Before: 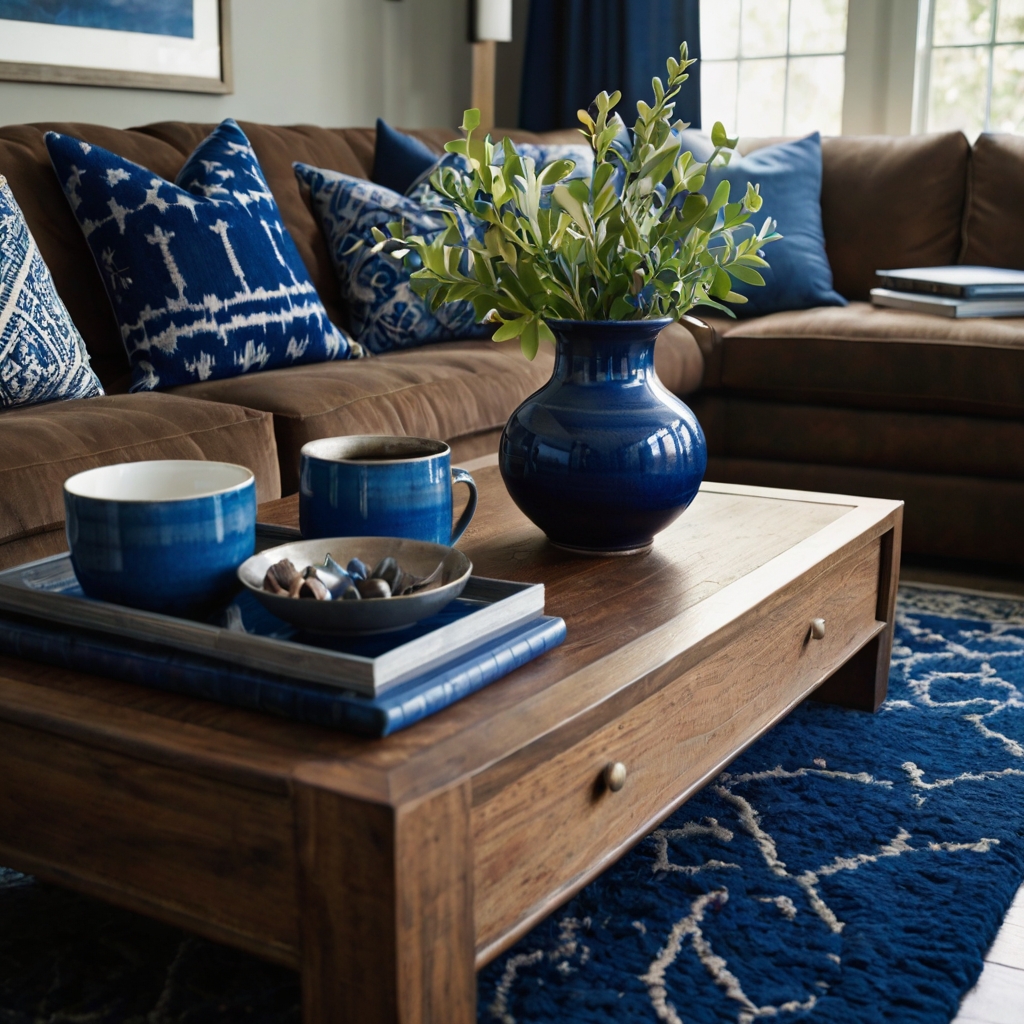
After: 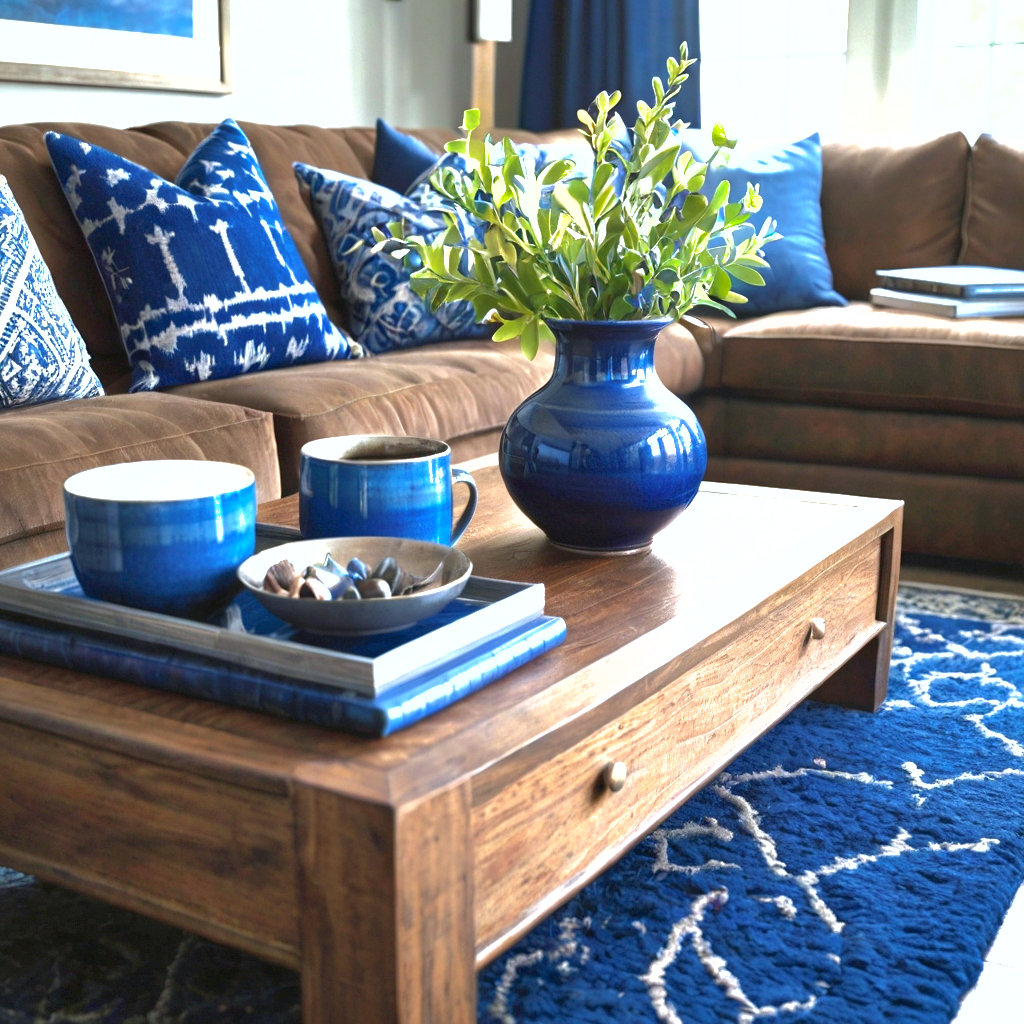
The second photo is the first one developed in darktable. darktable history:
exposure: black level correction 0, exposure 1.741 EV, compensate exposure bias true, compensate highlight preservation false
white balance: red 0.954, blue 1.079
shadows and highlights: on, module defaults
